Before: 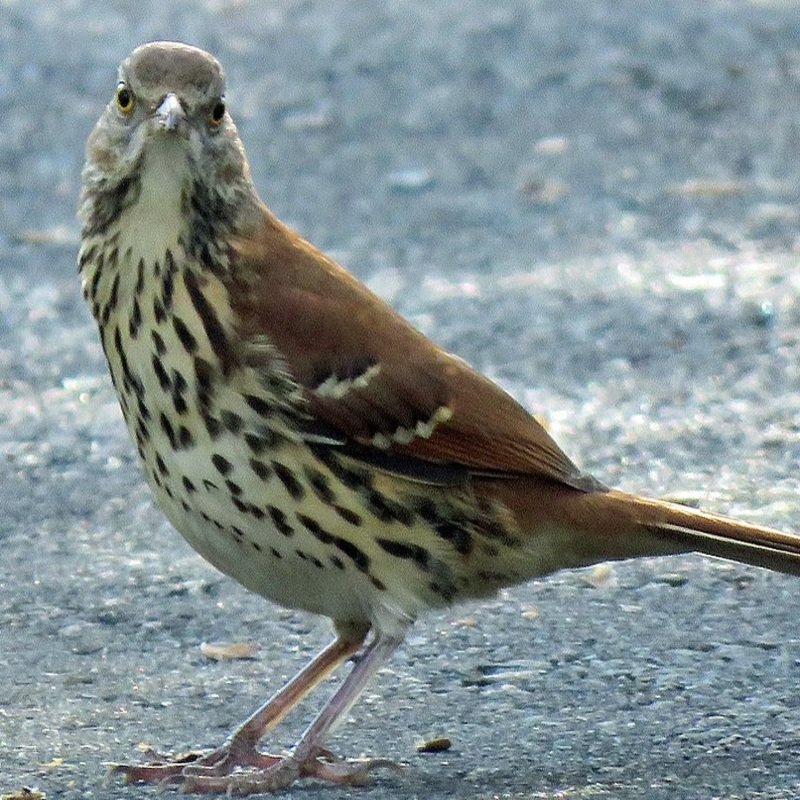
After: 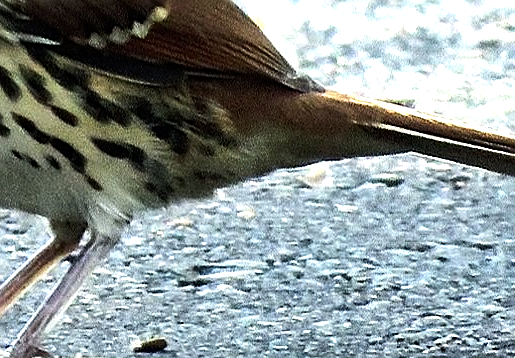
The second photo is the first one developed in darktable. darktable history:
sharpen: on, module defaults
tone equalizer: -8 EV -1.08 EV, -7 EV -1.01 EV, -6 EV -0.867 EV, -5 EV -0.578 EV, -3 EV 0.578 EV, -2 EV 0.867 EV, -1 EV 1.01 EV, +0 EV 1.08 EV, edges refinement/feathering 500, mask exposure compensation -1.57 EV, preserve details no
crop and rotate: left 35.509%, top 50.238%, bottom 4.934%
